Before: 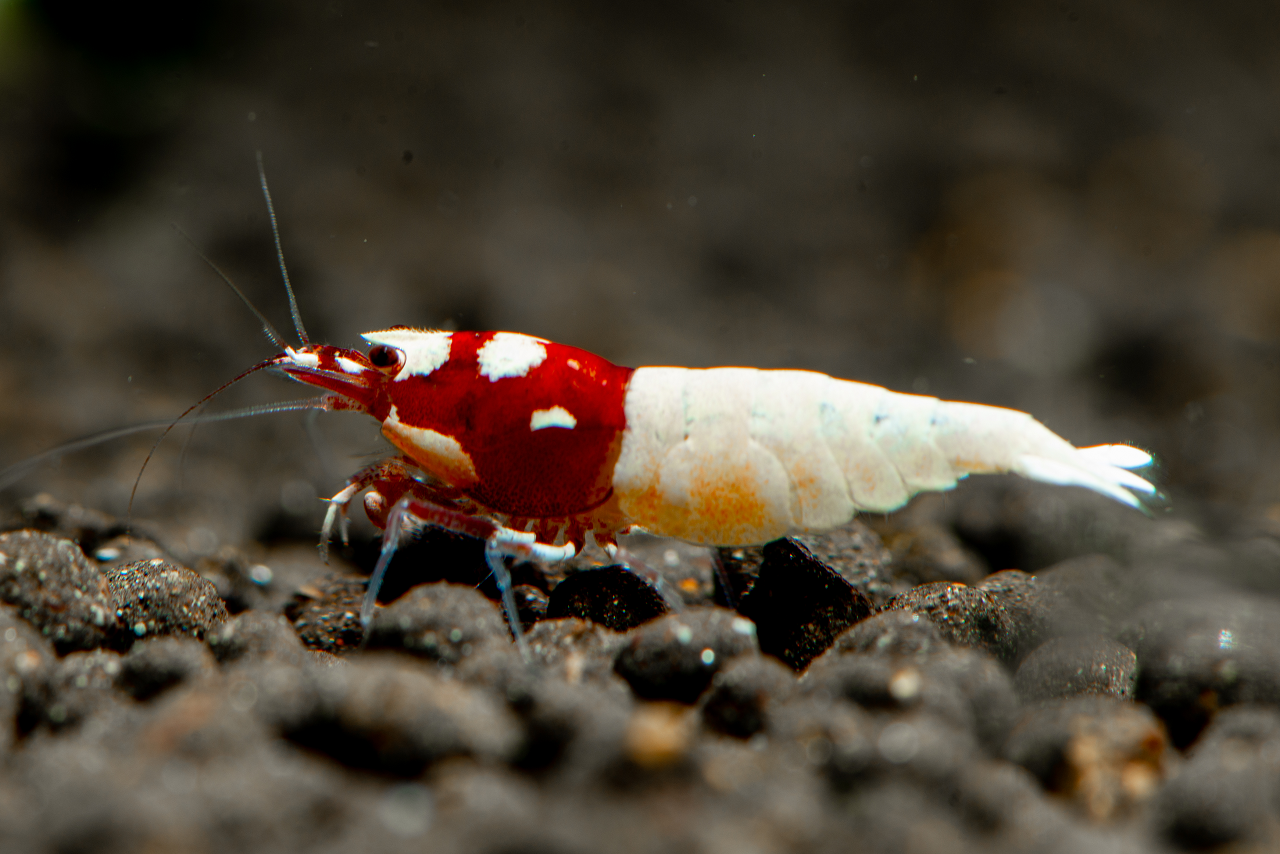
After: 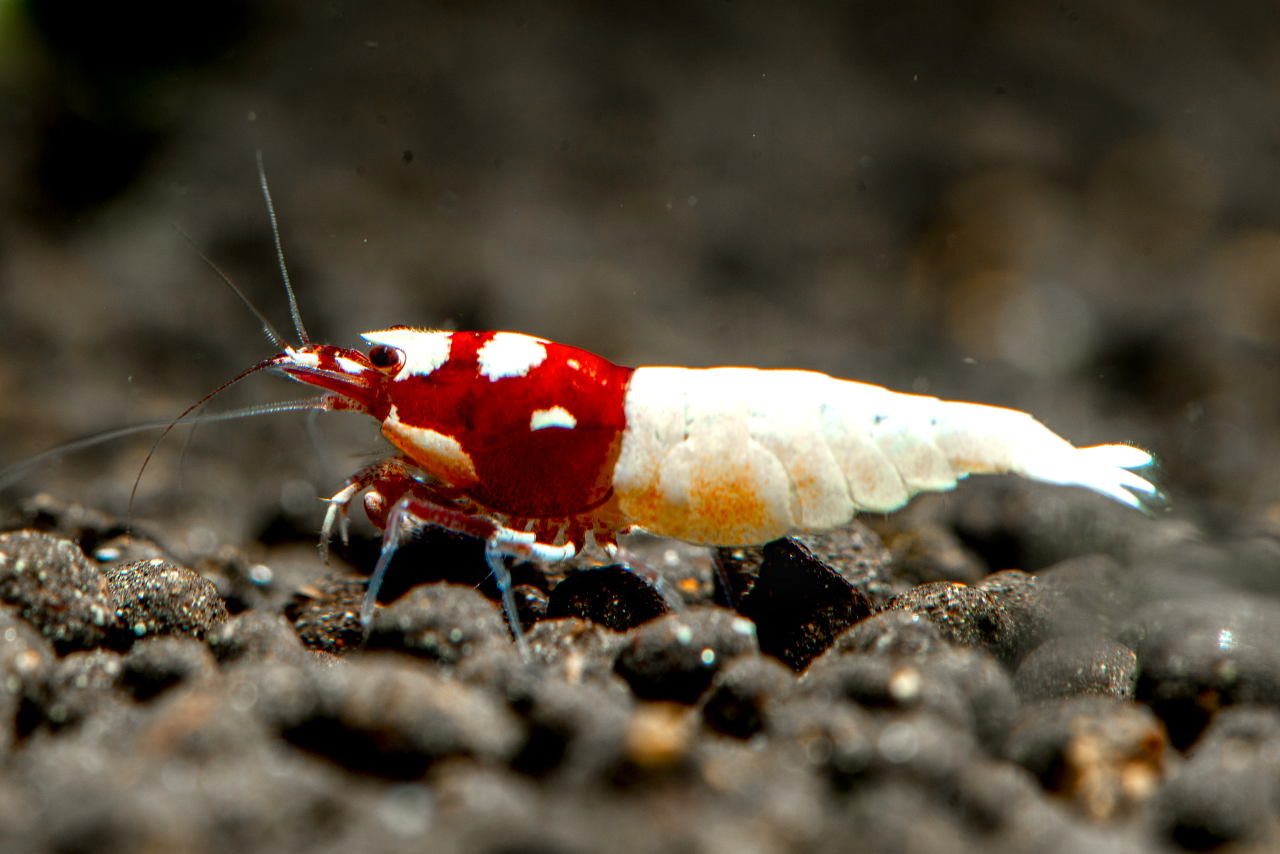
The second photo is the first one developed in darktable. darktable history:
contrast brightness saturation: contrast 0.03, brightness -0.04
exposure: black level correction 0, exposure 0.5 EV, compensate highlight preservation false
local contrast: on, module defaults
